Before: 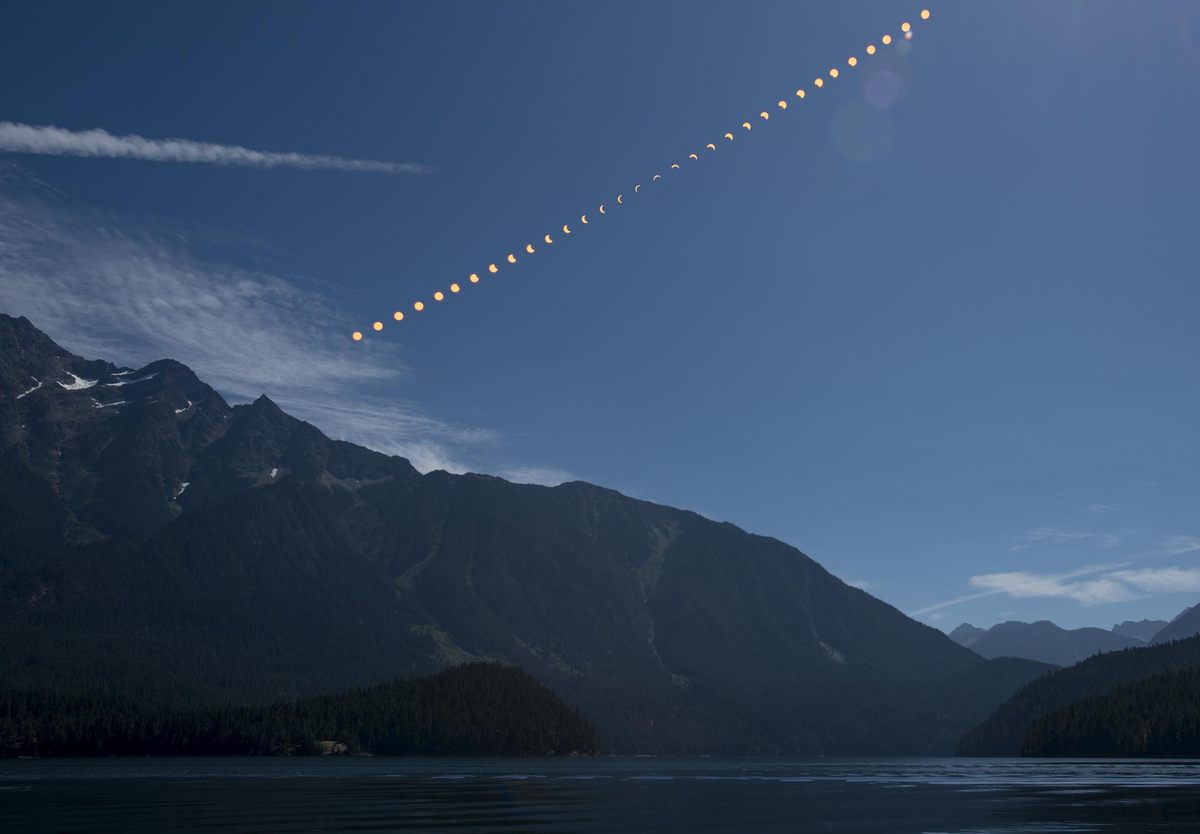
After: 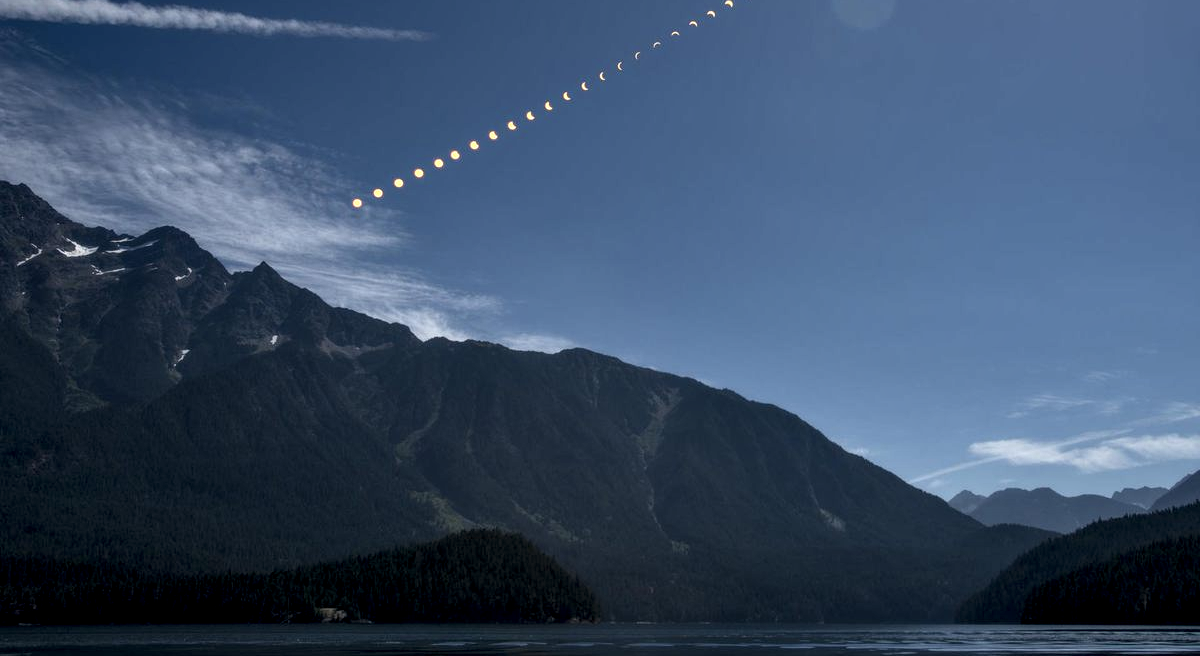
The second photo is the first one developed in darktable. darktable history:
contrast equalizer: y [[0.514, 0.573, 0.581, 0.508, 0.5, 0.5], [0.5 ×6], [0.5 ×6], [0 ×6], [0 ×6]], mix 0.579
crop and rotate: top 15.995%, bottom 5.312%
local contrast: highlights 60%, shadows 63%, detail 160%
